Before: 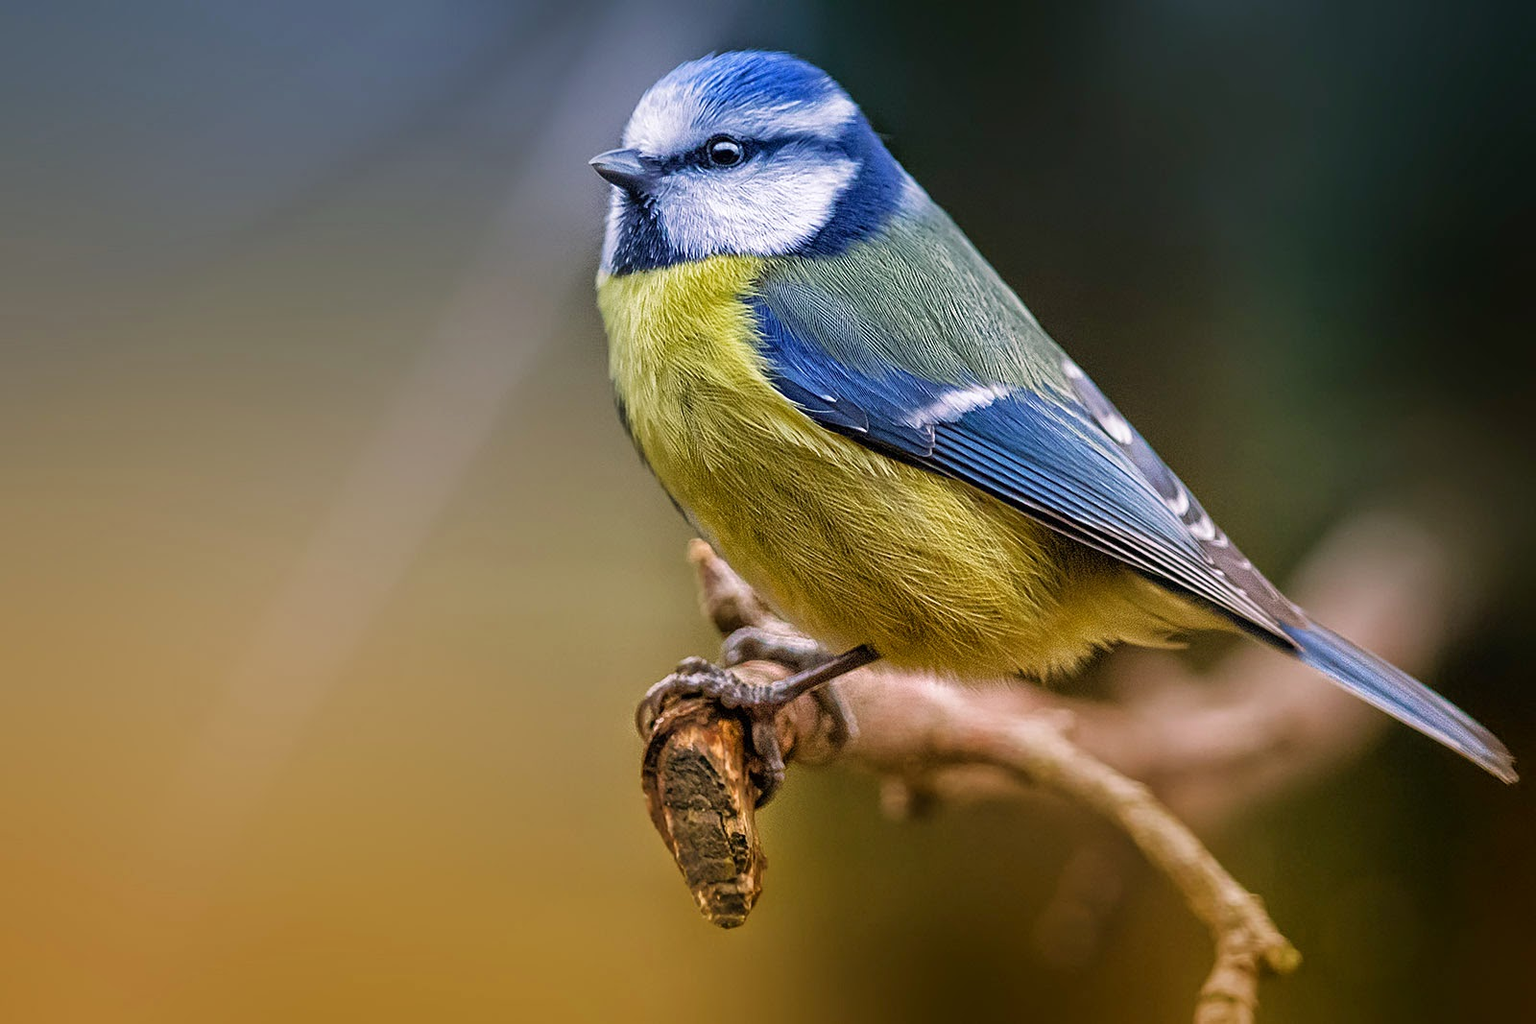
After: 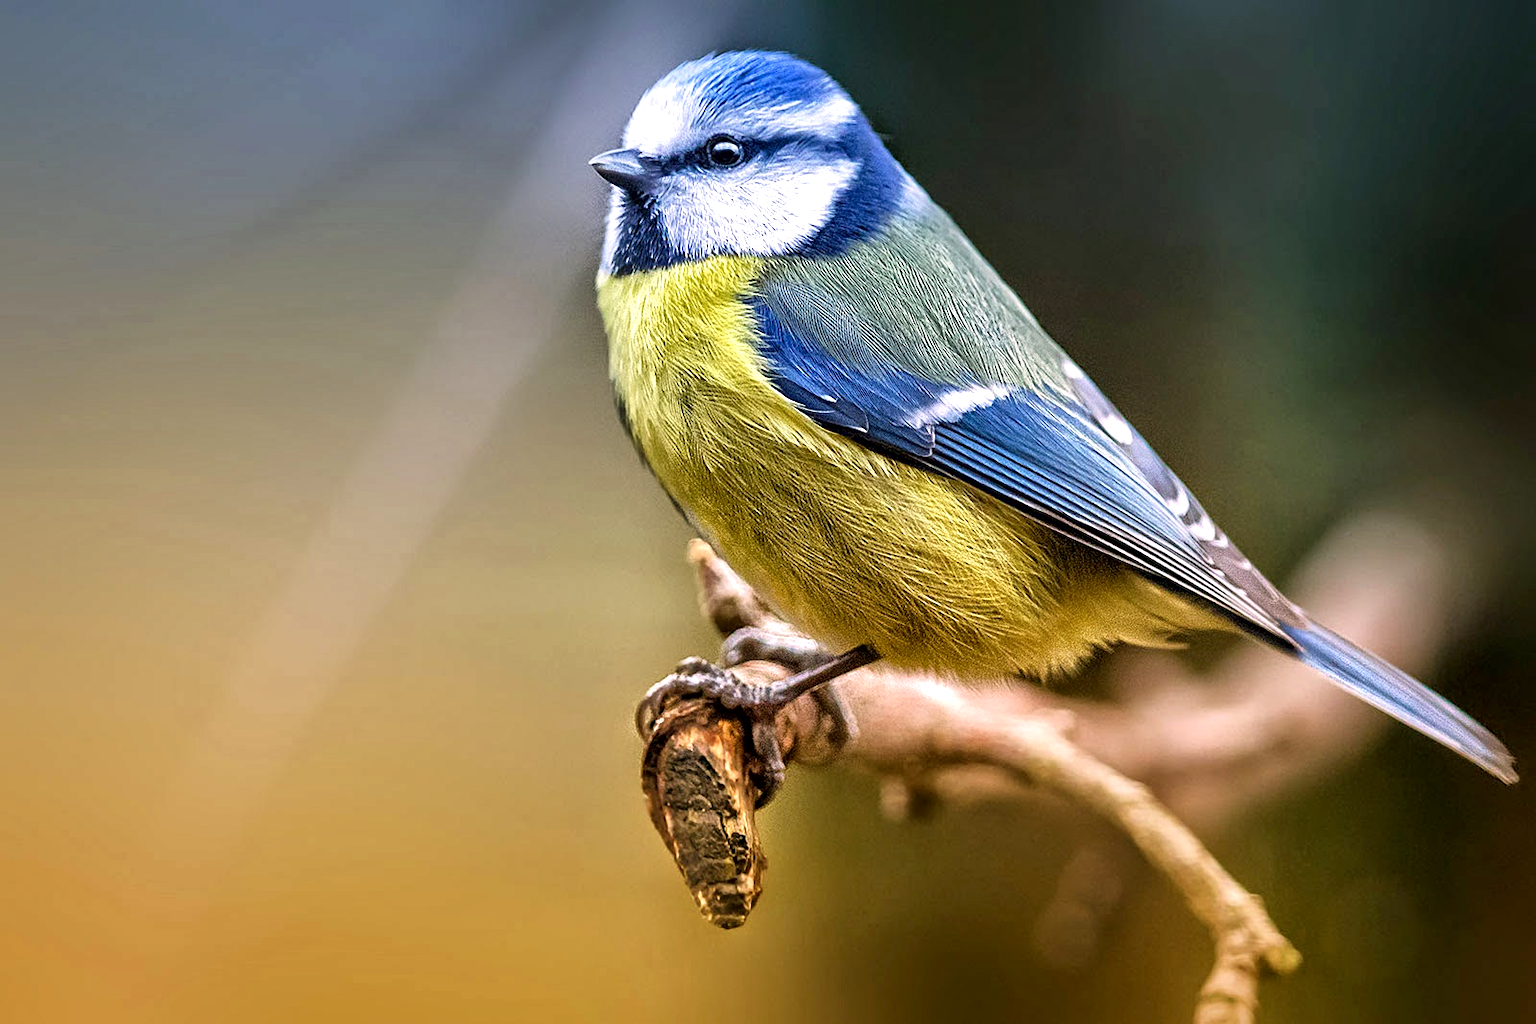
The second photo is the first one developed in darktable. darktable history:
local contrast: mode bilateral grid, contrast 25, coarseness 60, detail 151%, midtone range 0.2
exposure: exposure 0.493 EV, compensate highlight preservation false
